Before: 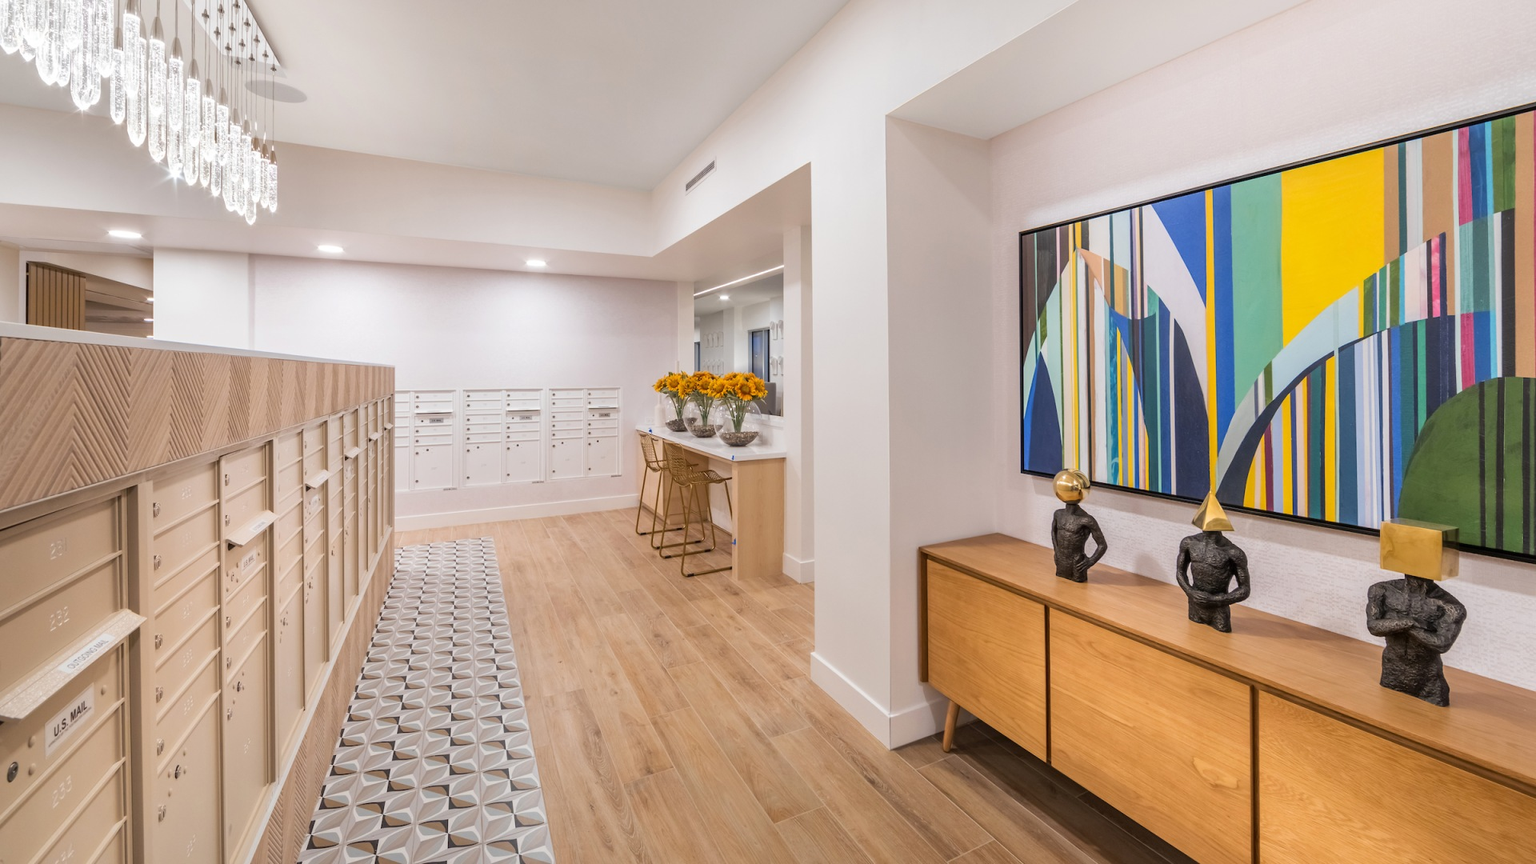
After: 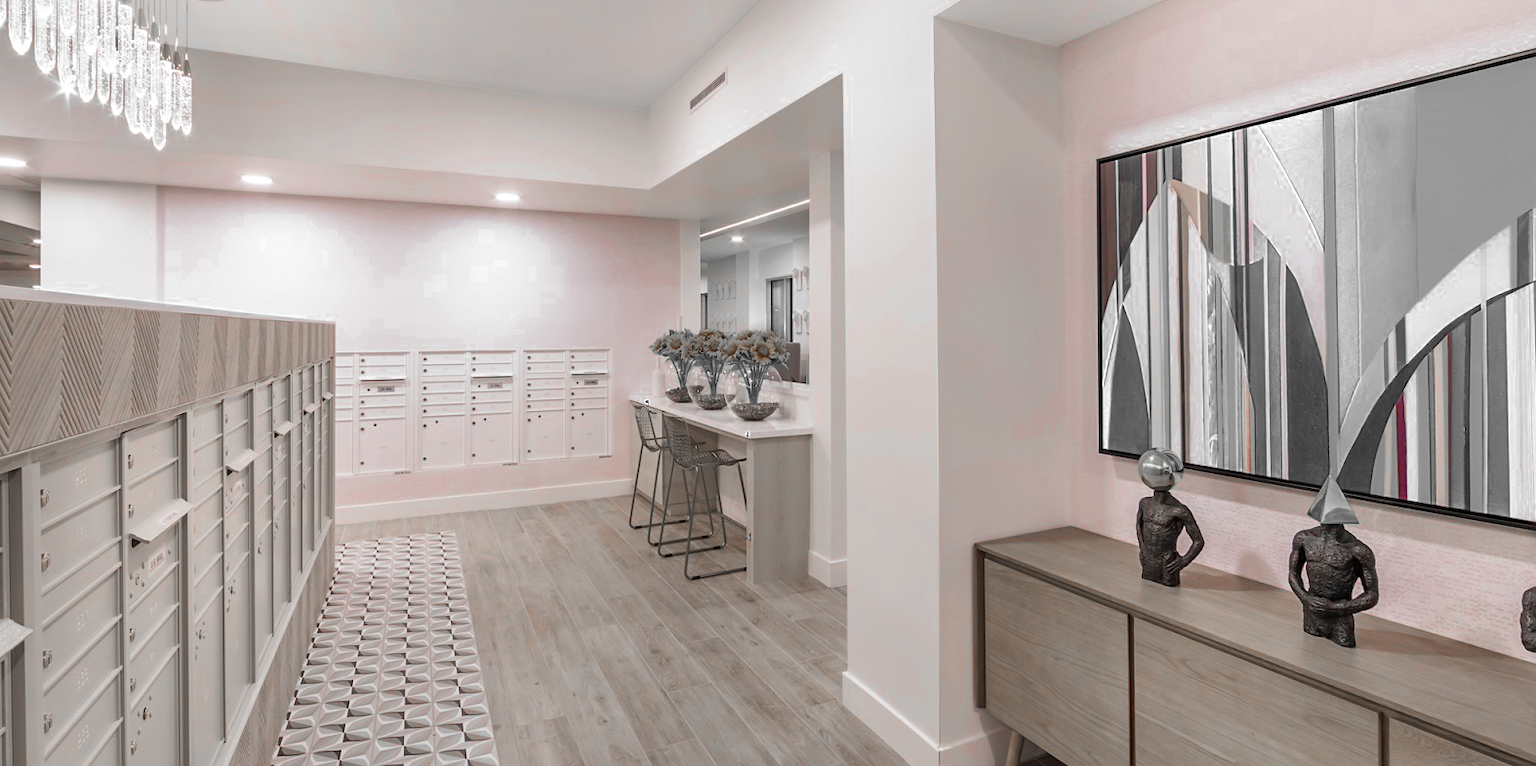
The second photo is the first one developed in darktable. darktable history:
sharpen: amount 0.2
crop: left 7.856%, top 11.836%, right 10.12%, bottom 15.387%
color zones: curves: ch0 [(0, 0.352) (0.143, 0.407) (0.286, 0.386) (0.429, 0.431) (0.571, 0.829) (0.714, 0.853) (0.857, 0.833) (1, 0.352)]; ch1 [(0, 0.604) (0.072, 0.726) (0.096, 0.608) (0.205, 0.007) (0.571, -0.006) (0.839, -0.013) (0.857, -0.012) (1, 0.604)]
